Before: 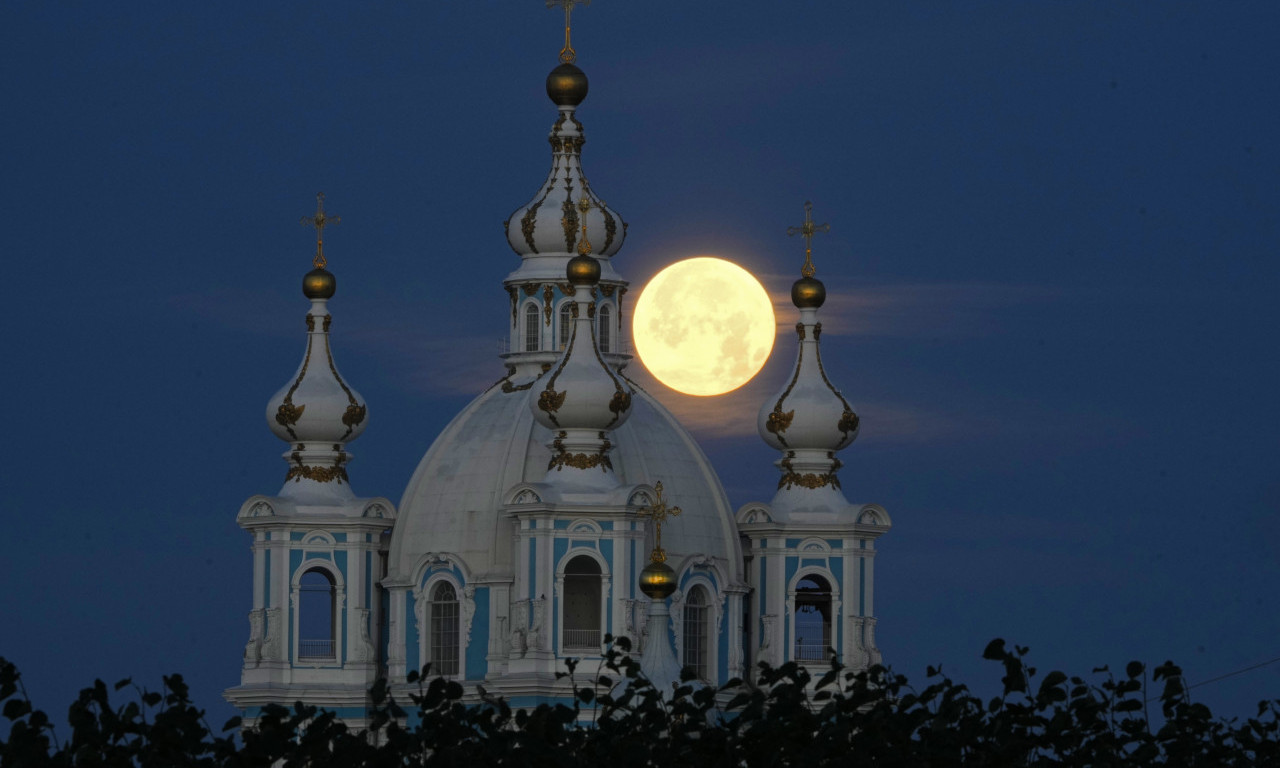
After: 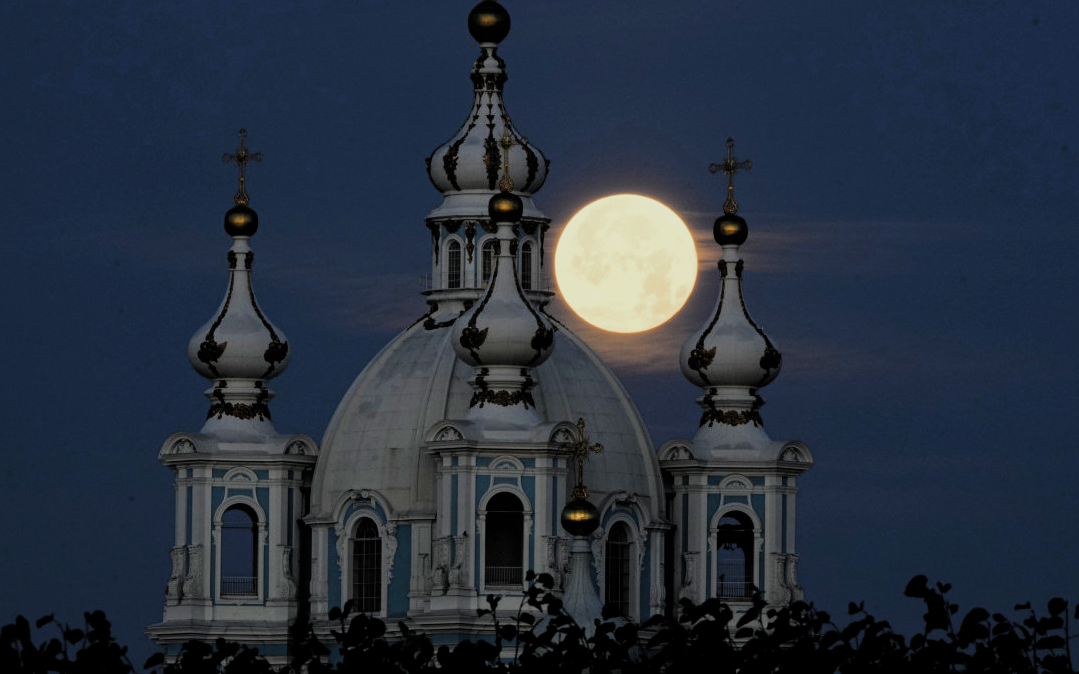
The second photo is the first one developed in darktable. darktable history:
crop: left 6.15%, top 8.216%, right 9.539%, bottom 3.969%
filmic rgb: black relative exposure -5.13 EV, white relative exposure 3.98 EV, hardness 2.88, contrast 1.298, color science v4 (2020)
